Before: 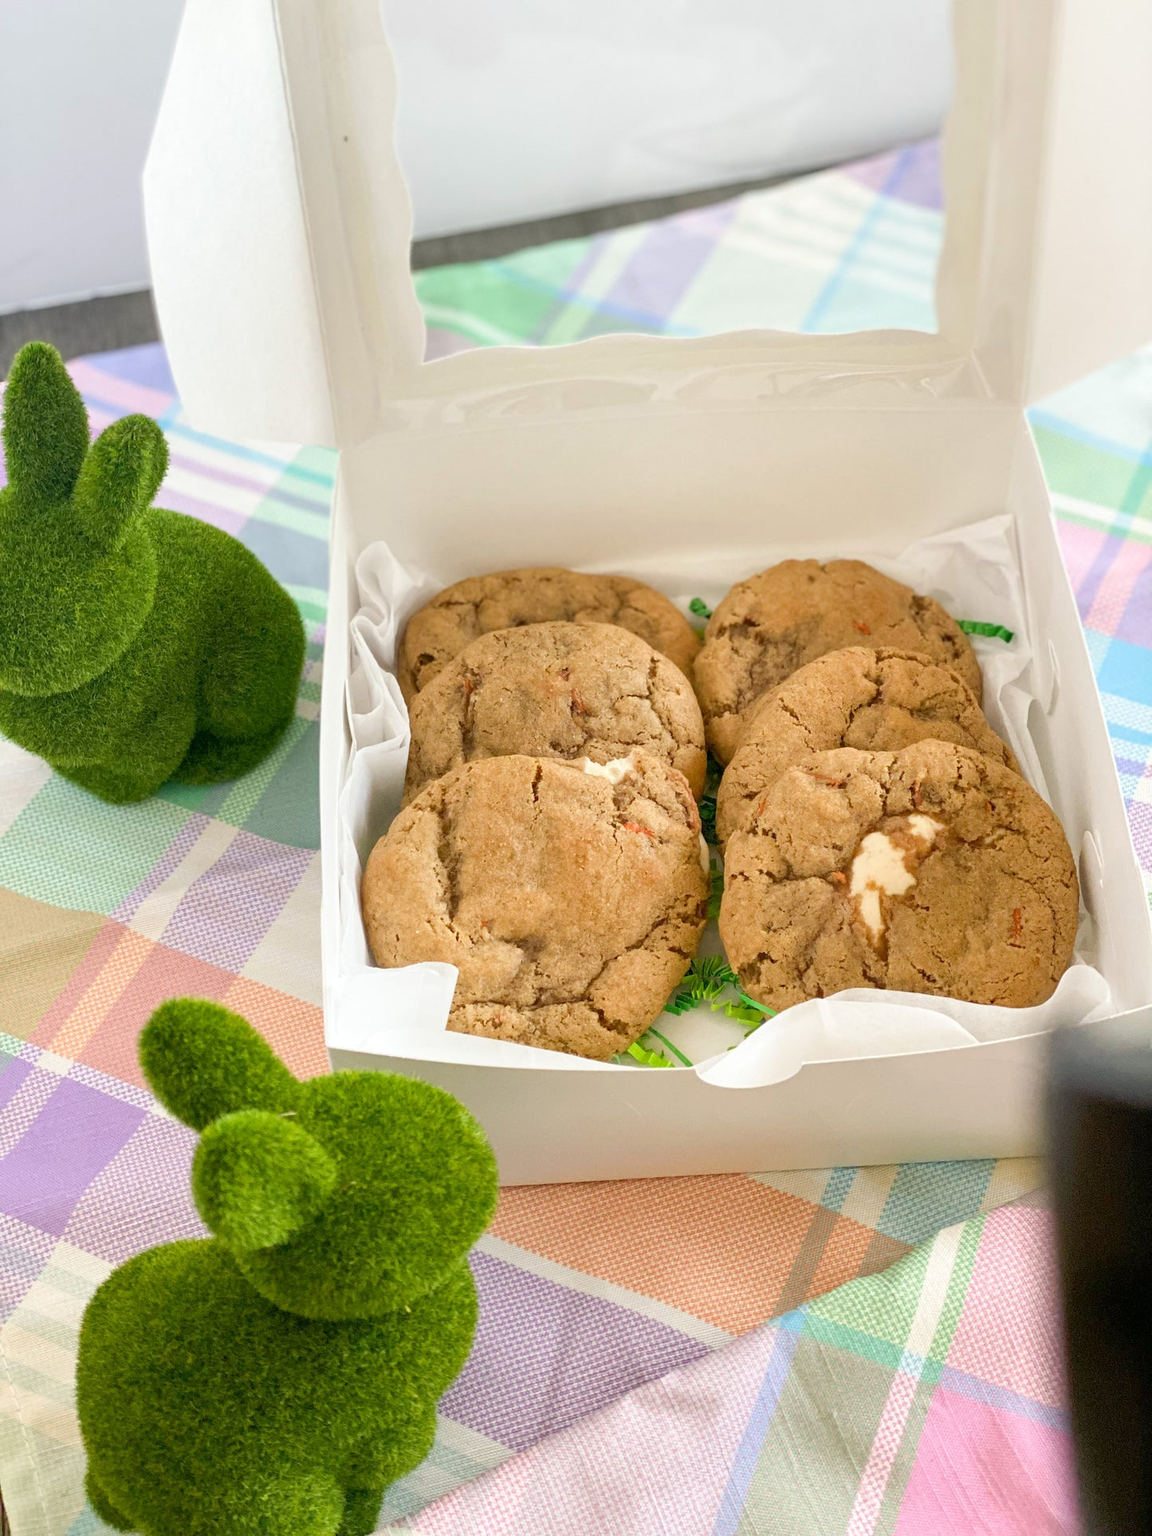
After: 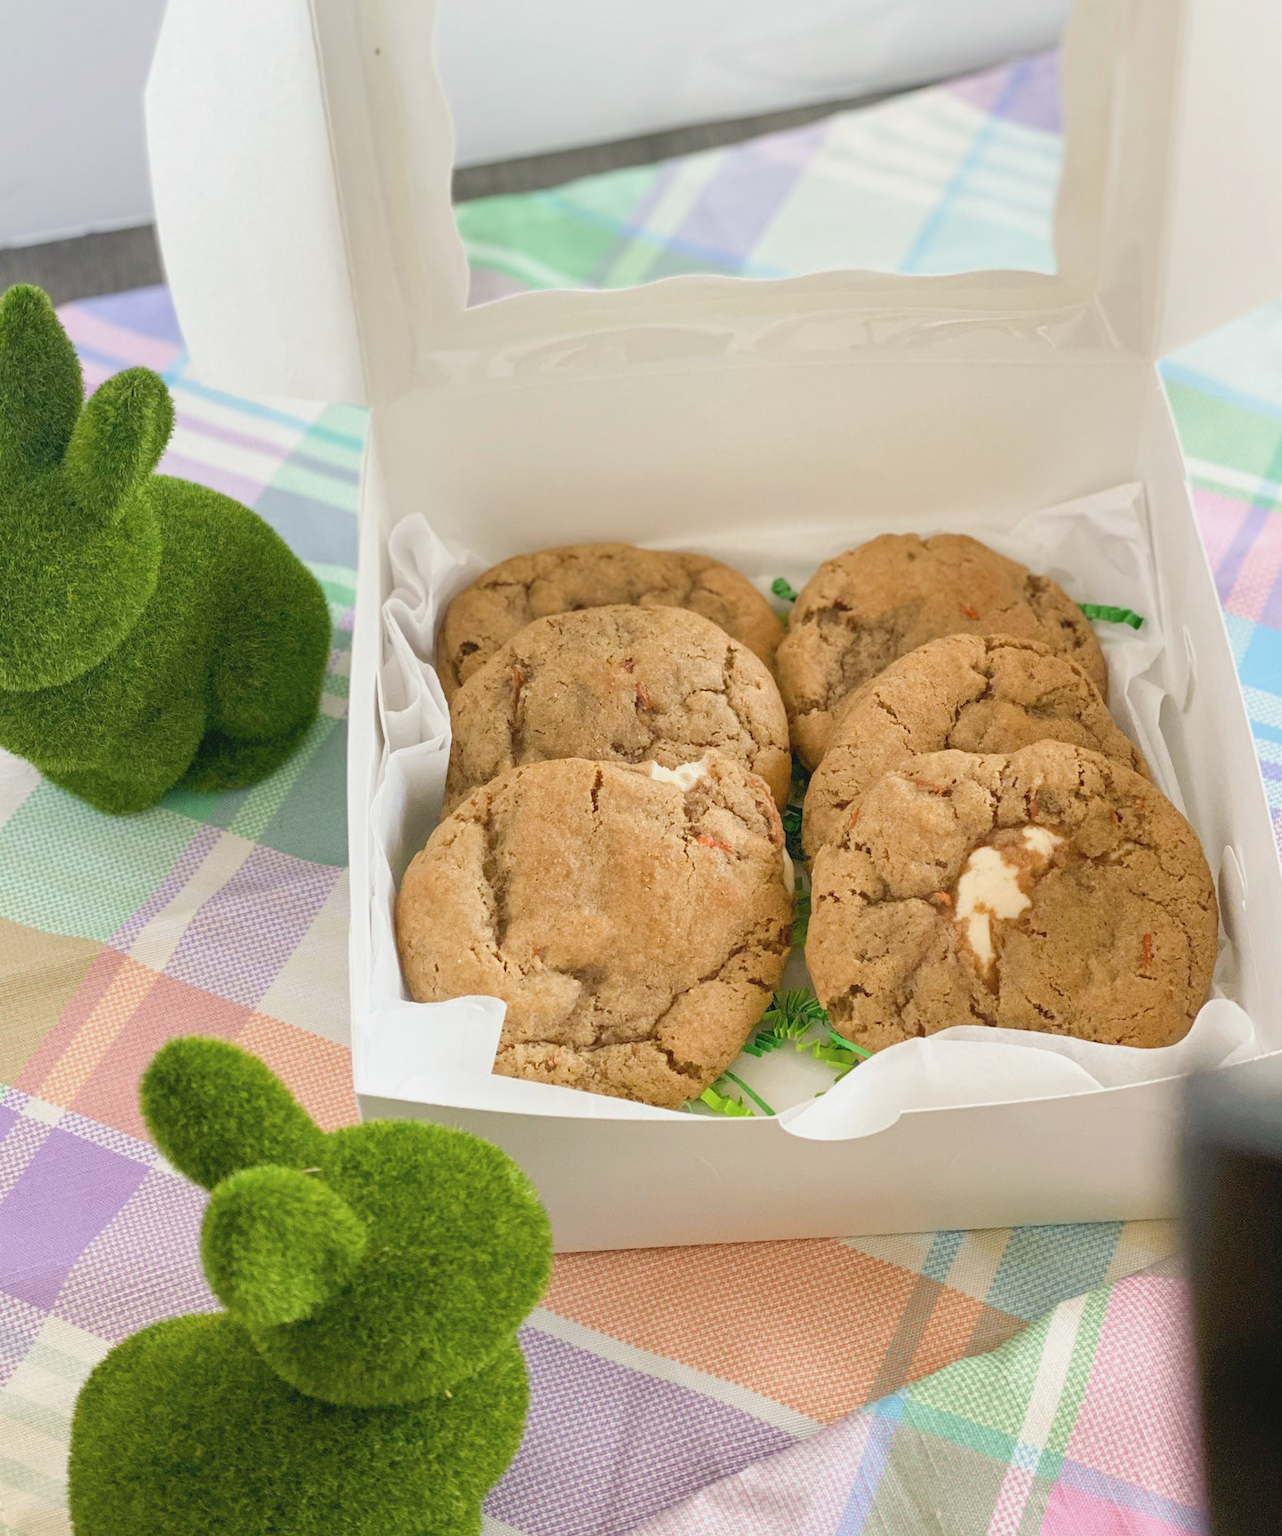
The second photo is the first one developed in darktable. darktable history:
contrast brightness saturation: contrast -0.1, saturation -0.1
crop: left 1.507%, top 6.147%, right 1.379%, bottom 6.637%
